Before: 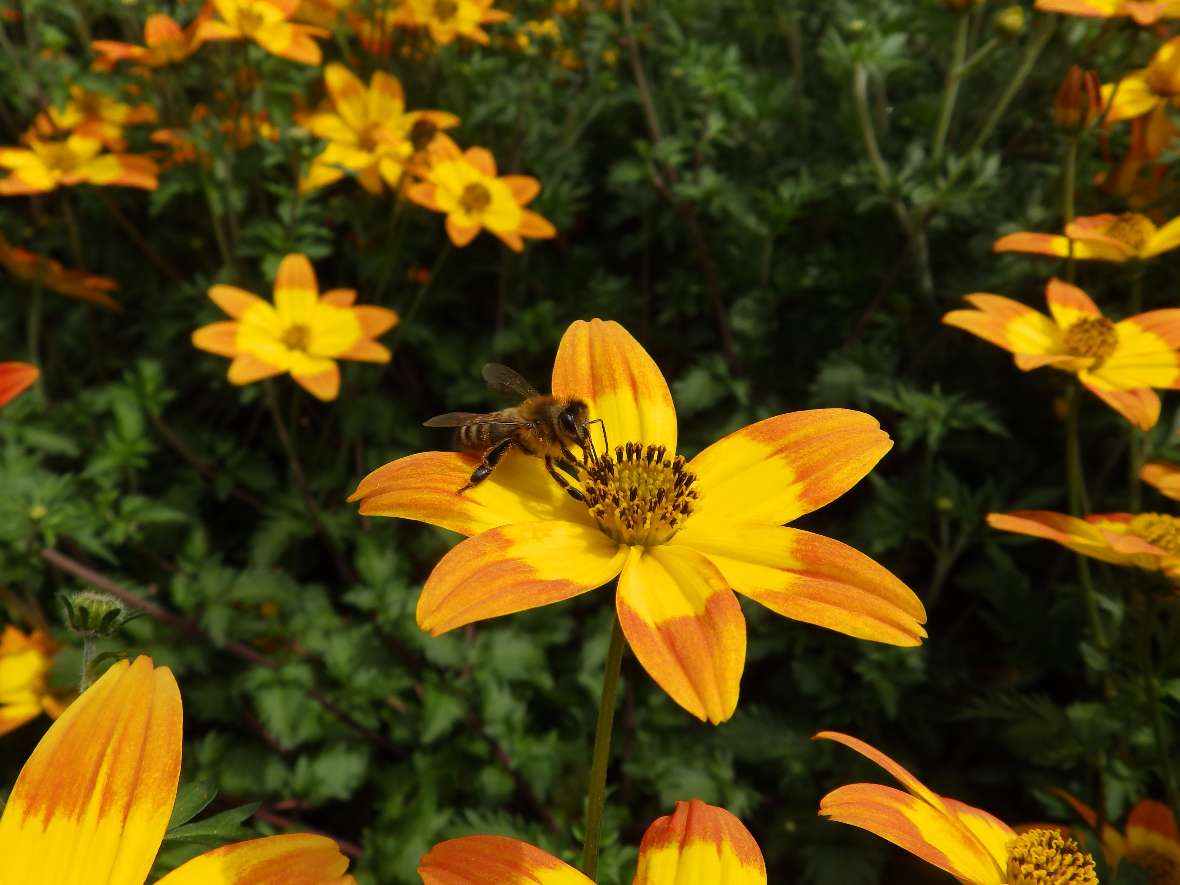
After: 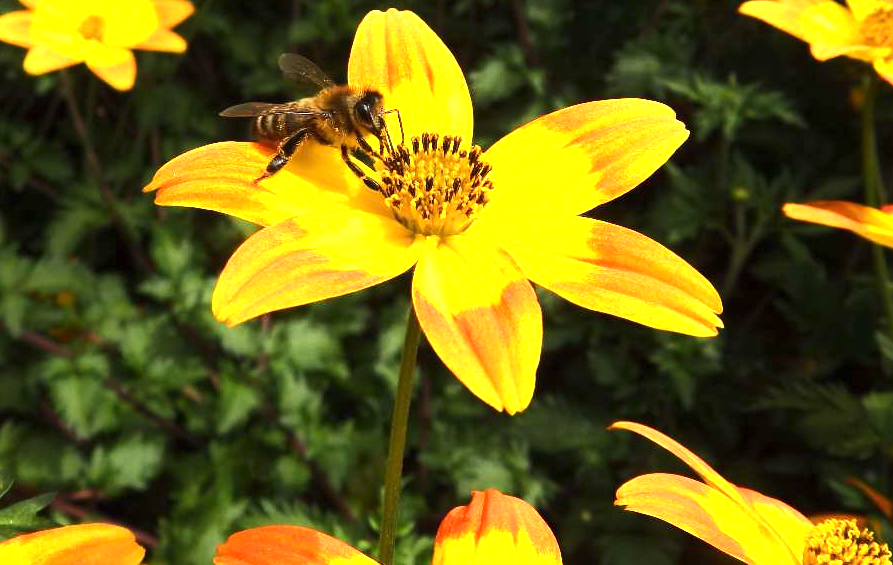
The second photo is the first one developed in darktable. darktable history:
tone equalizer: -8 EV 0.001 EV, -7 EV -0.002 EV, -6 EV 0.002 EV, -5 EV -0.03 EV, -4 EV -0.116 EV, -3 EV -0.169 EV, -2 EV 0.24 EV, -1 EV 0.702 EV, +0 EV 0.493 EV
exposure: black level correction 0, exposure 0.877 EV, compensate exposure bias true, compensate highlight preservation false
crop and rotate: left 17.299%, top 35.115%, right 7.015%, bottom 1.024%
